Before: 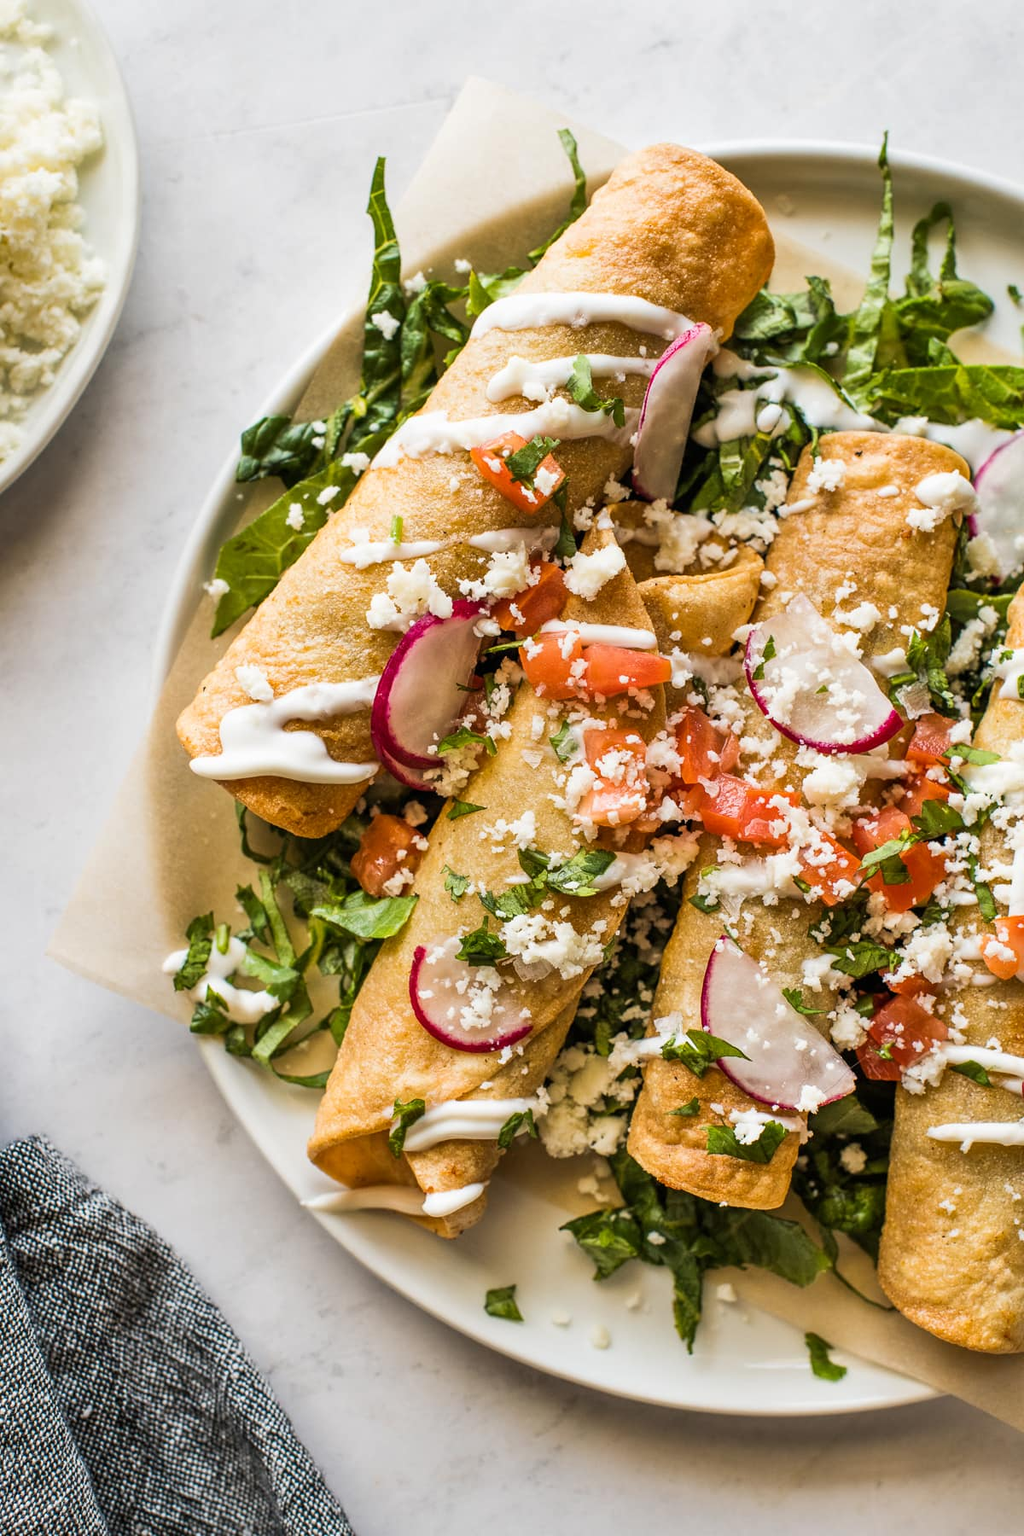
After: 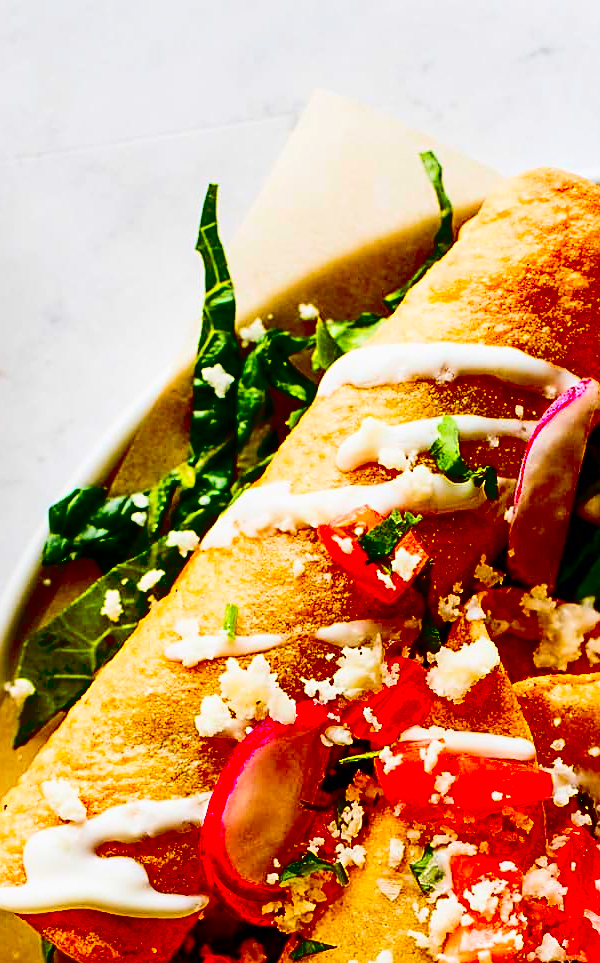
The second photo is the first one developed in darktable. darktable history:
exposure: black level correction 0.1, exposure -0.092 EV, compensate highlight preservation false
crop: left 19.556%, right 30.401%, bottom 46.458%
sharpen: on, module defaults
contrast brightness saturation: contrast 0.26, brightness 0.02, saturation 0.87
